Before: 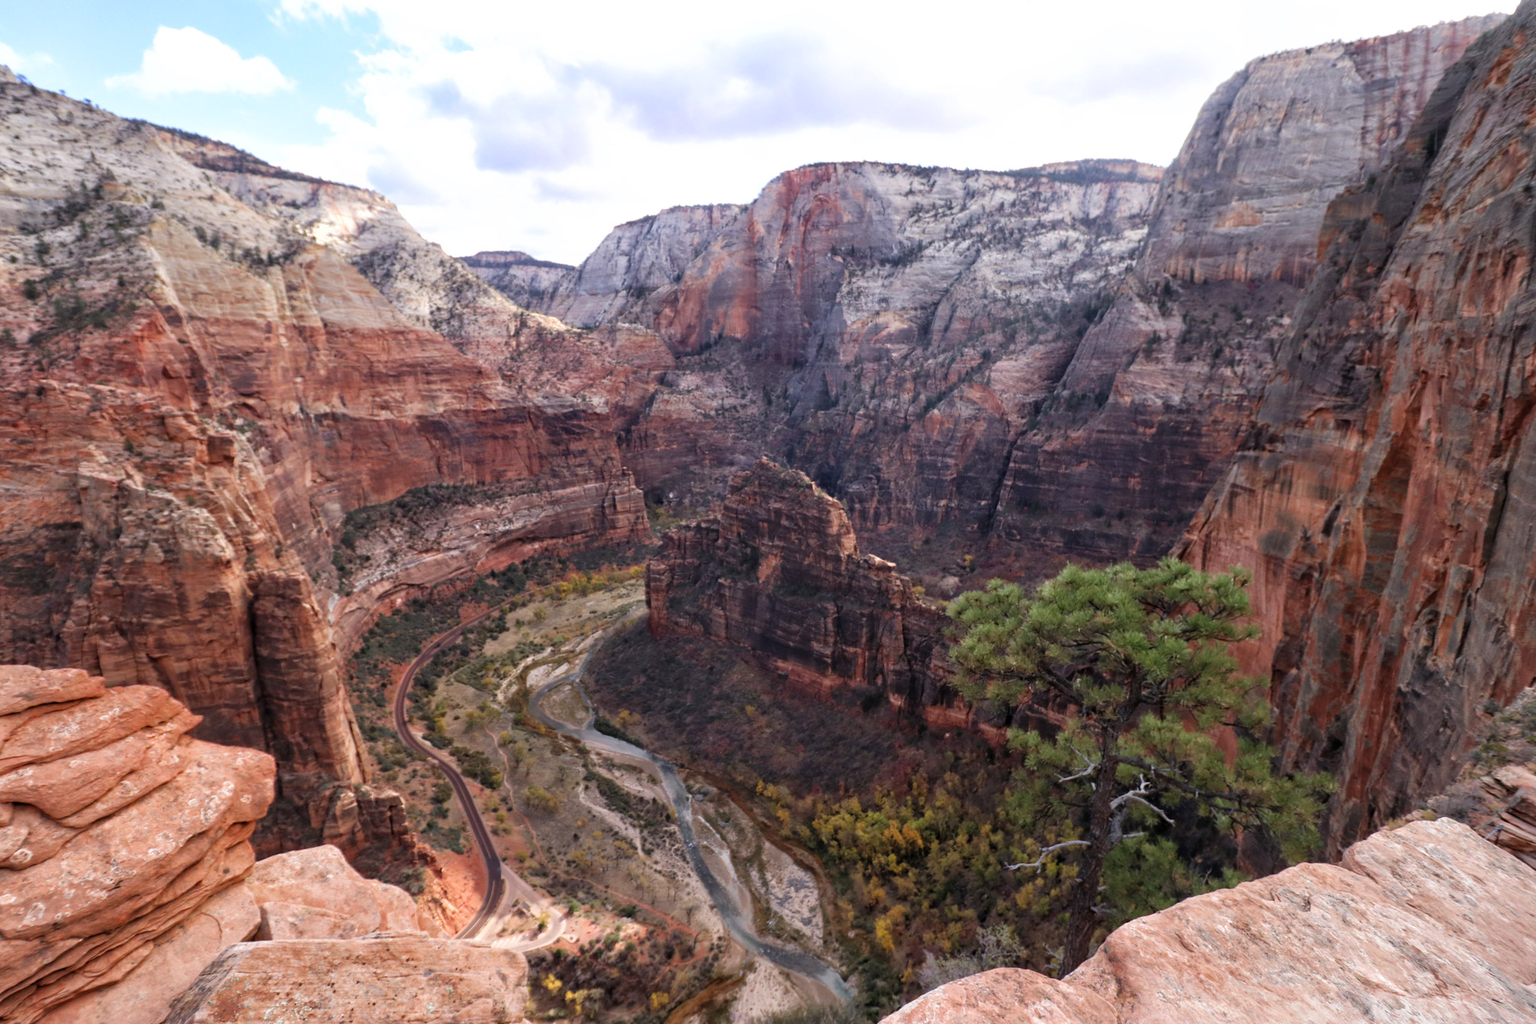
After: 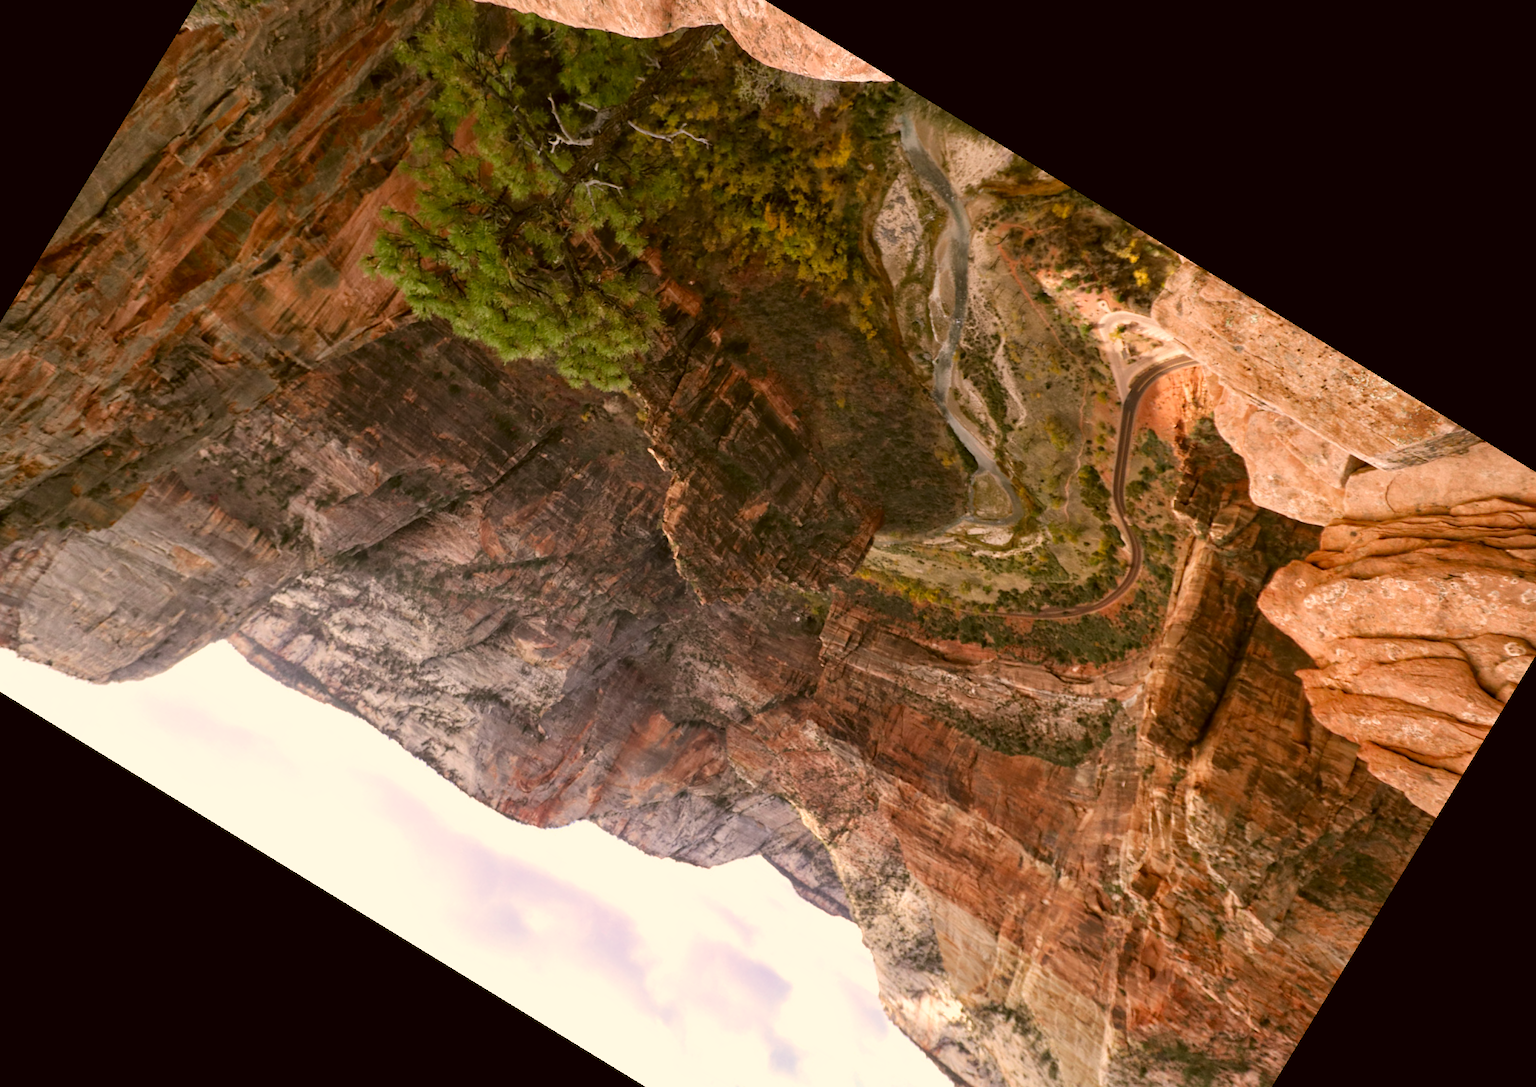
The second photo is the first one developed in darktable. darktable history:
color correction: highlights a* 8.59, highlights b* 15.11, shadows a* -0.381, shadows b* 26.64
crop and rotate: angle 148.52°, left 9.216%, top 15.58%, right 4.473%, bottom 17.136%
